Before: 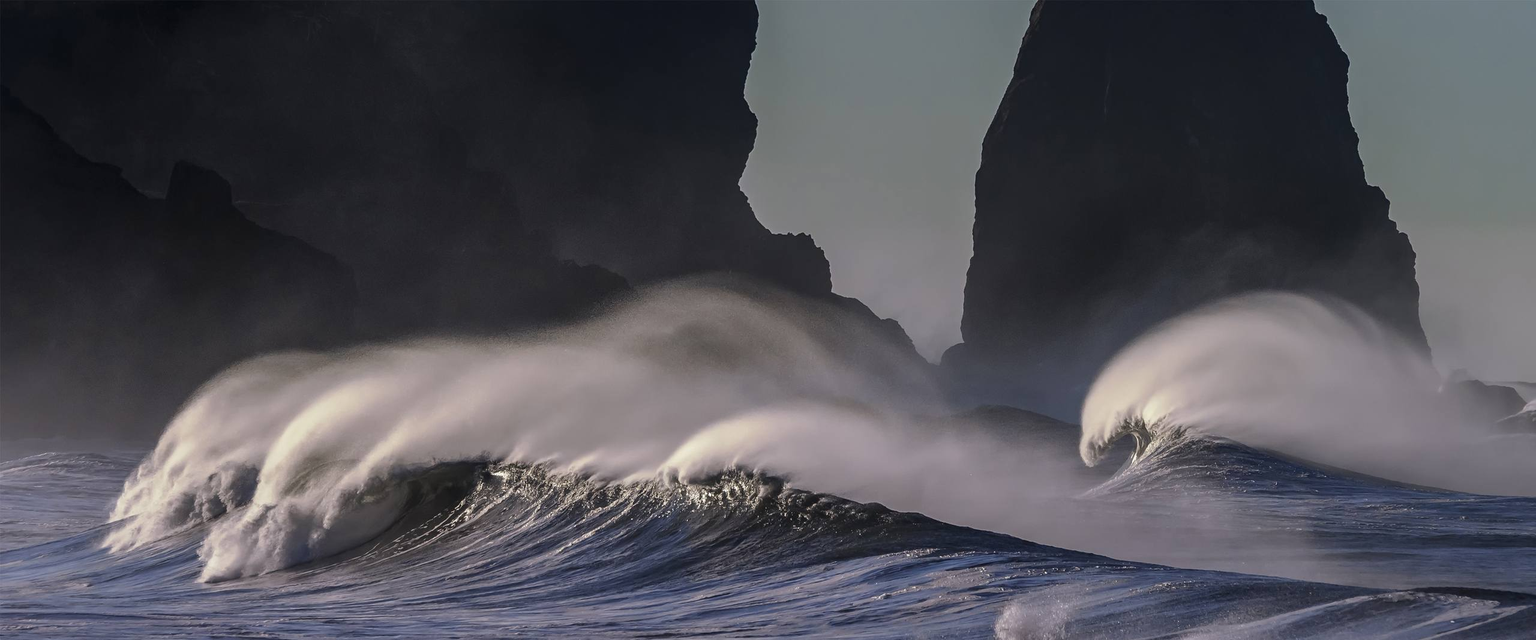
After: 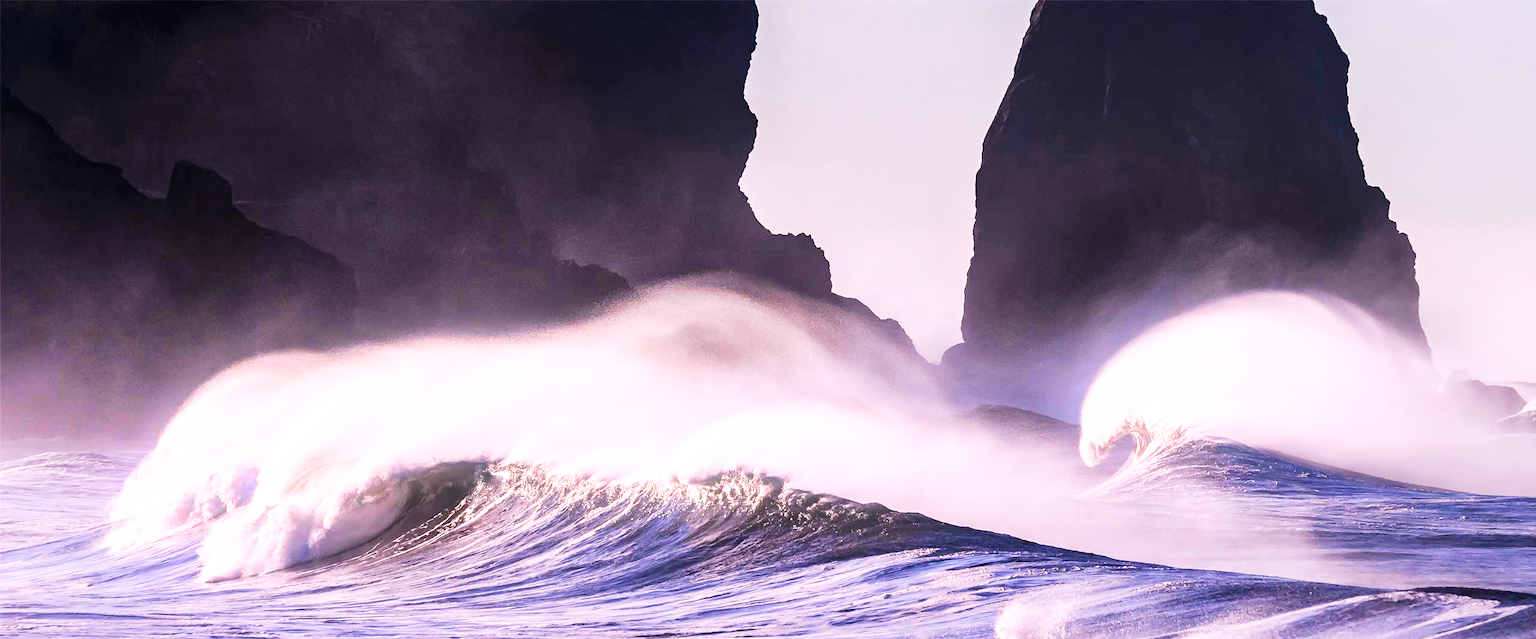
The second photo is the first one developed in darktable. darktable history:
bloom: size 13.65%, threshold 98.39%, strength 4.82%
base curve: curves: ch0 [(0, 0) (0.007, 0.004) (0.027, 0.03) (0.046, 0.07) (0.207, 0.54) (0.442, 0.872) (0.673, 0.972) (1, 1)], preserve colors none
exposure: black level correction 0.001, exposure 0.675 EV, compensate highlight preservation false
tone curve: curves: ch0 [(0, 0) (0.003, 0.003) (0.011, 0.011) (0.025, 0.025) (0.044, 0.045) (0.069, 0.07) (0.1, 0.101) (0.136, 0.138) (0.177, 0.18) (0.224, 0.228) (0.277, 0.281) (0.335, 0.34) (0.399, 0.405) (0.468, 0.475) (0.543, 0.551) (0.623, 0.633) (0.709, 0.72) (0.801, 0.813) (0.898, 0.907) (1, 1)], preserve colors none
white balance: red 1.188, blue 1.11
